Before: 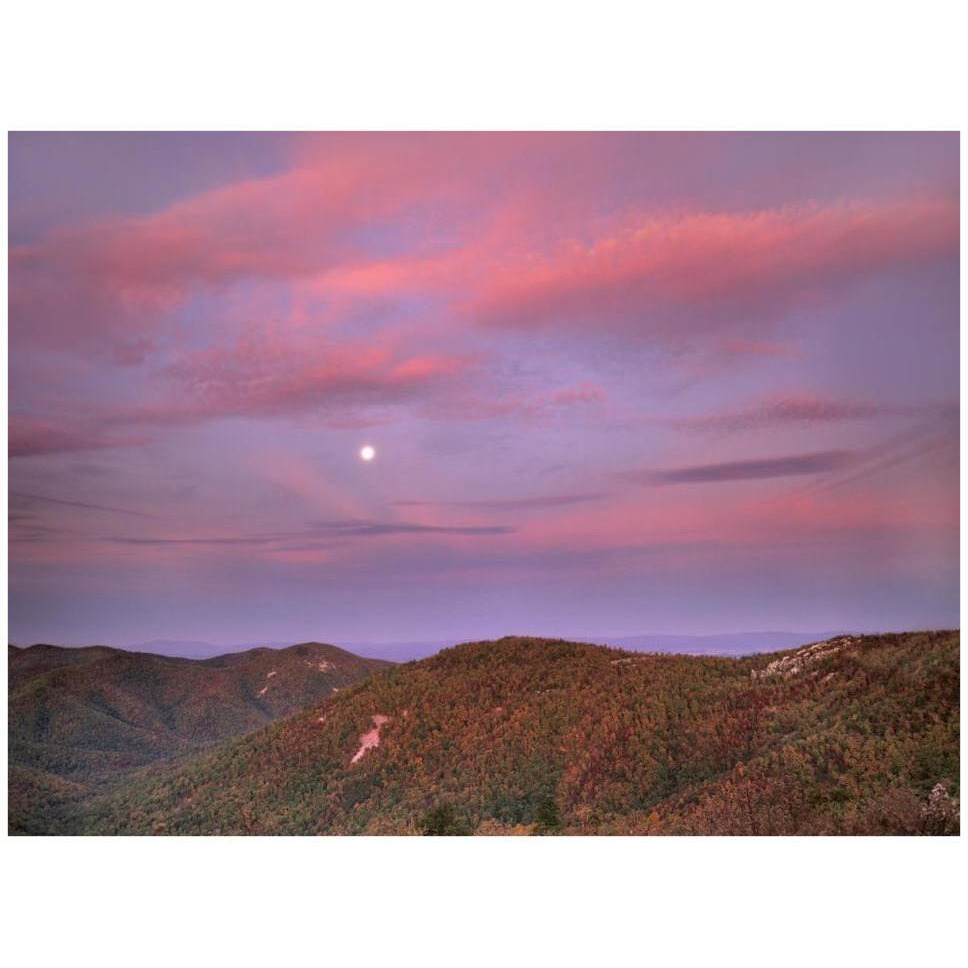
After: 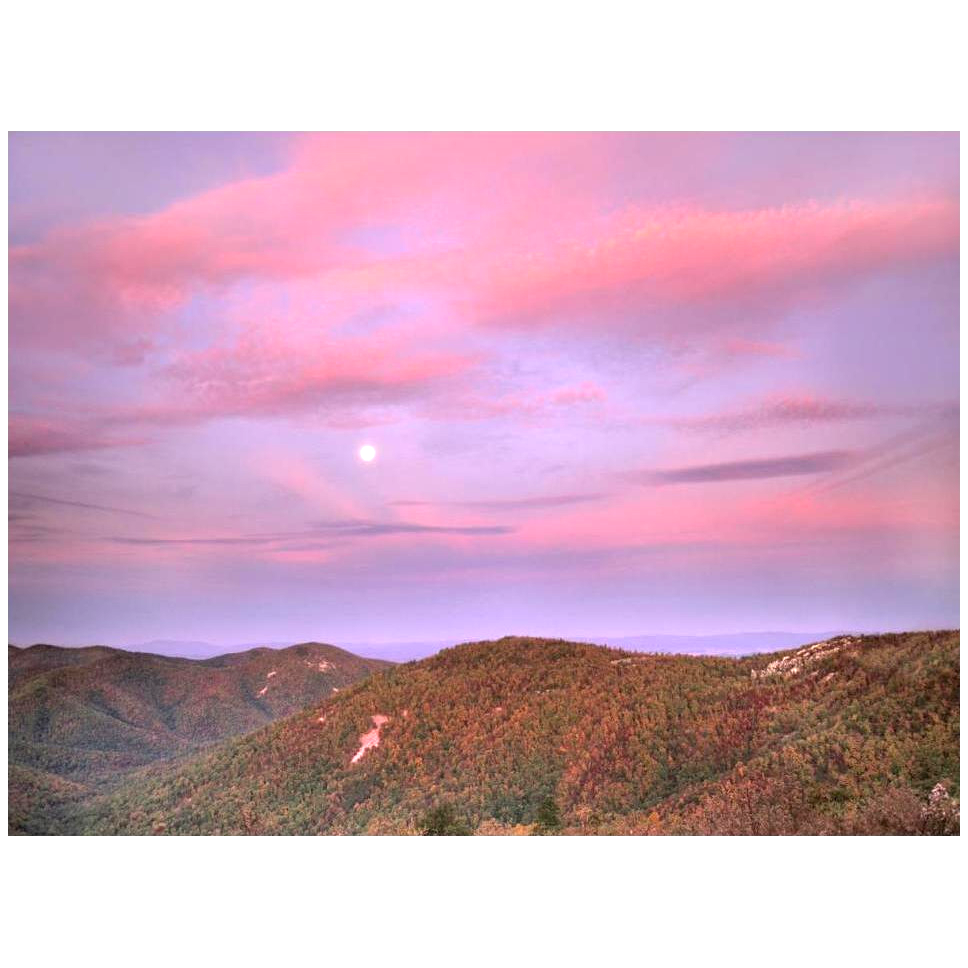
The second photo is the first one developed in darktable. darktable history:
color balance rgb: perceptual saturation grading › global saturation 0.713%, global vibrance -1.514%, saturation formula JzAzBz (2021)
exposure: exposure 1 EV, compensate highlight preservation false
haze removal: compatibility mode true, adaptive false
